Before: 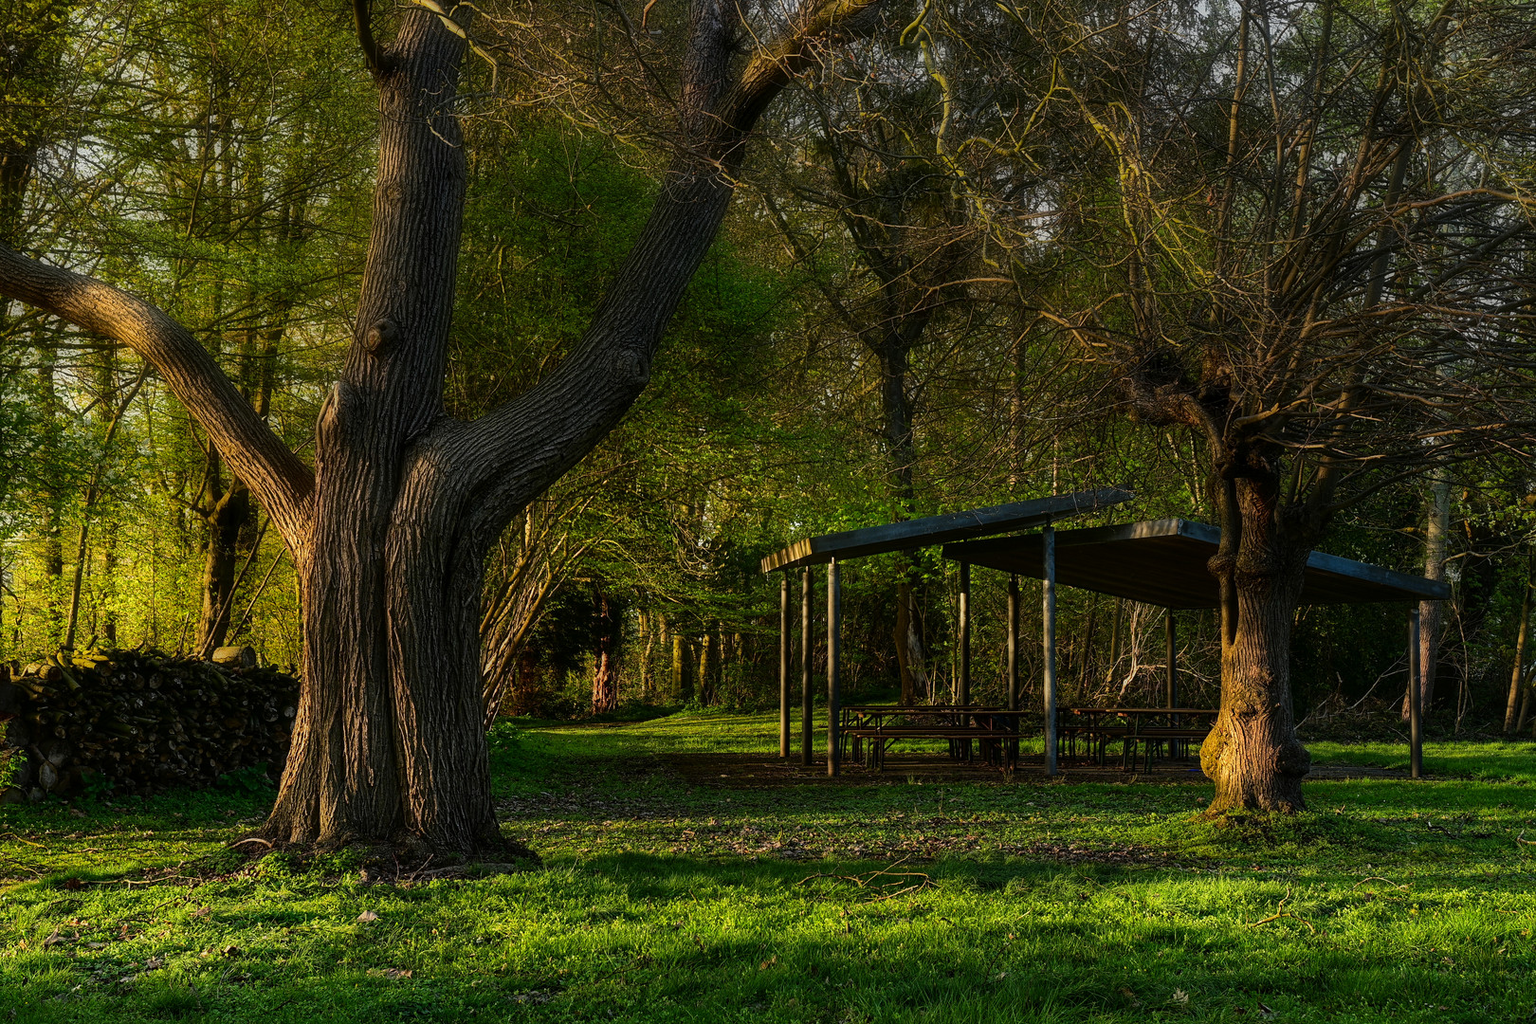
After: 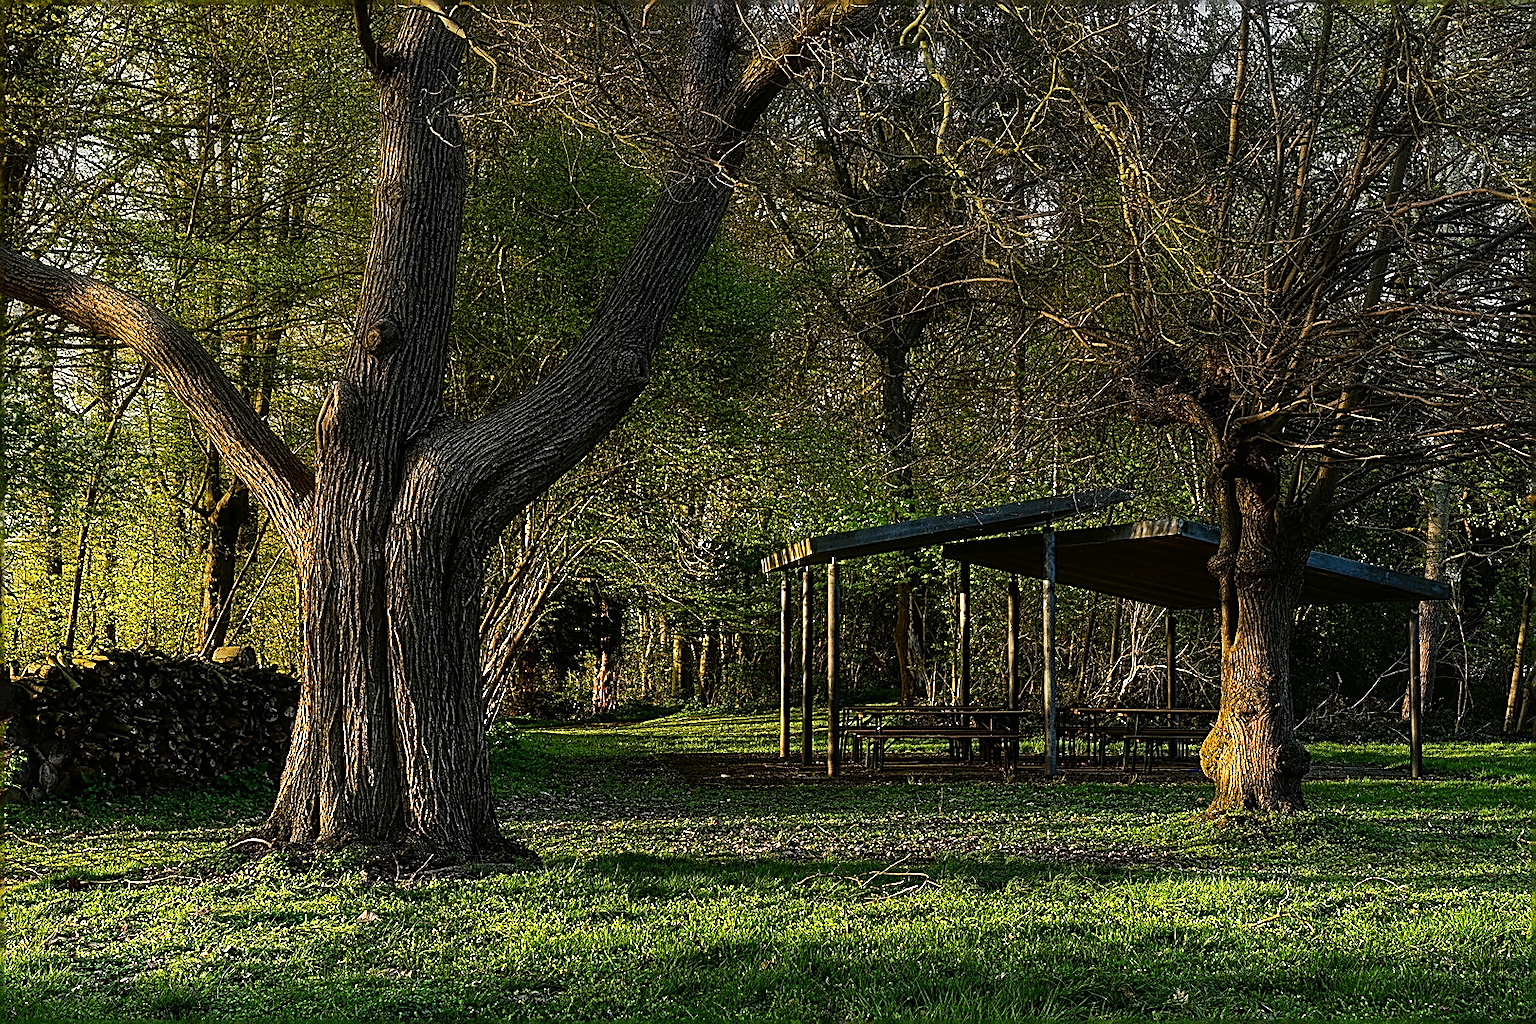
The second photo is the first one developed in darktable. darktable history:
sharpen: amount 1.854
